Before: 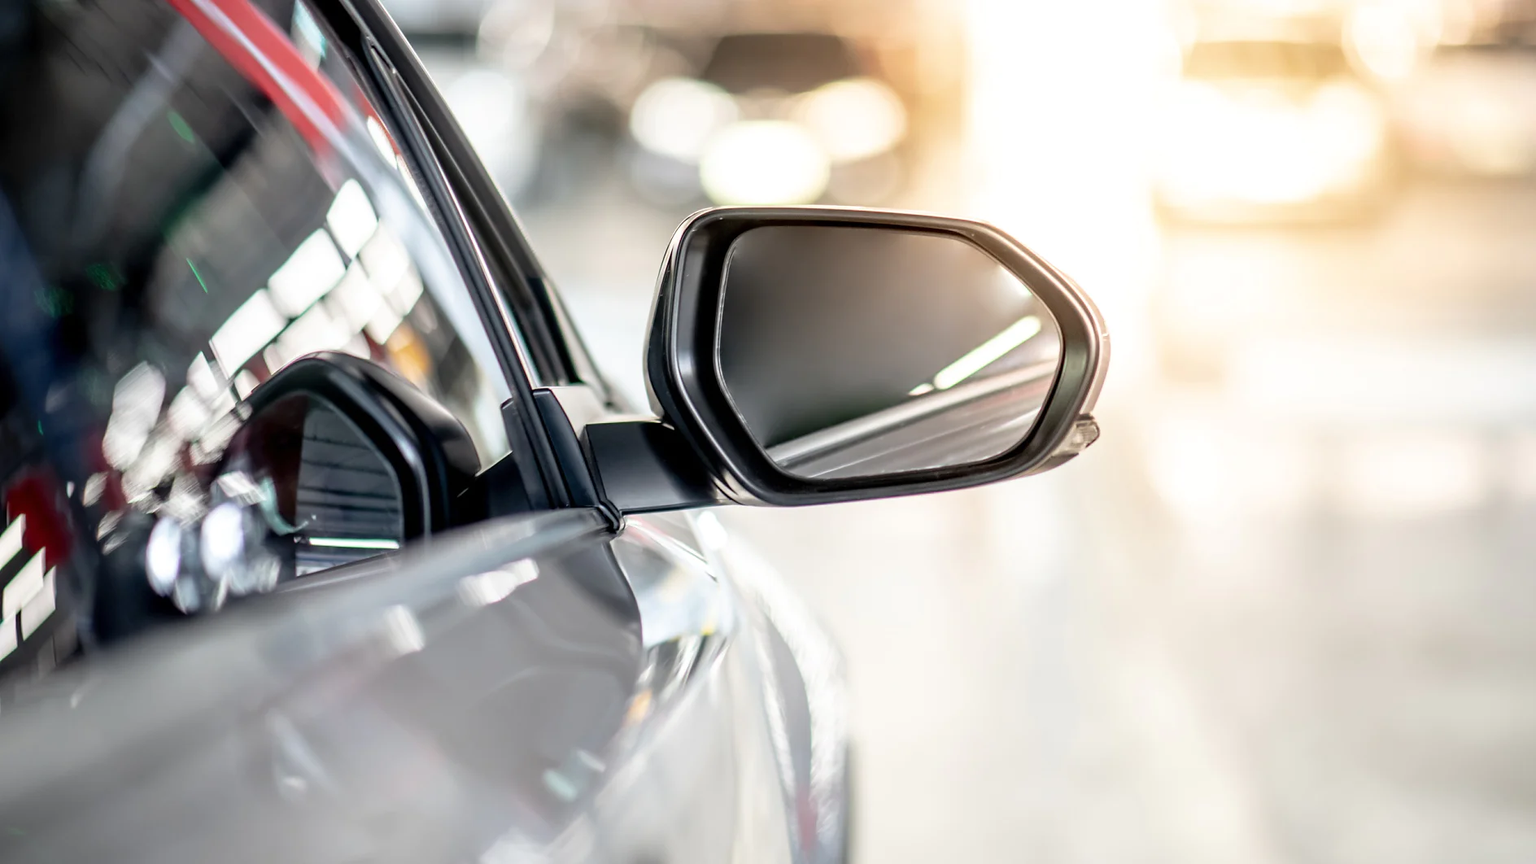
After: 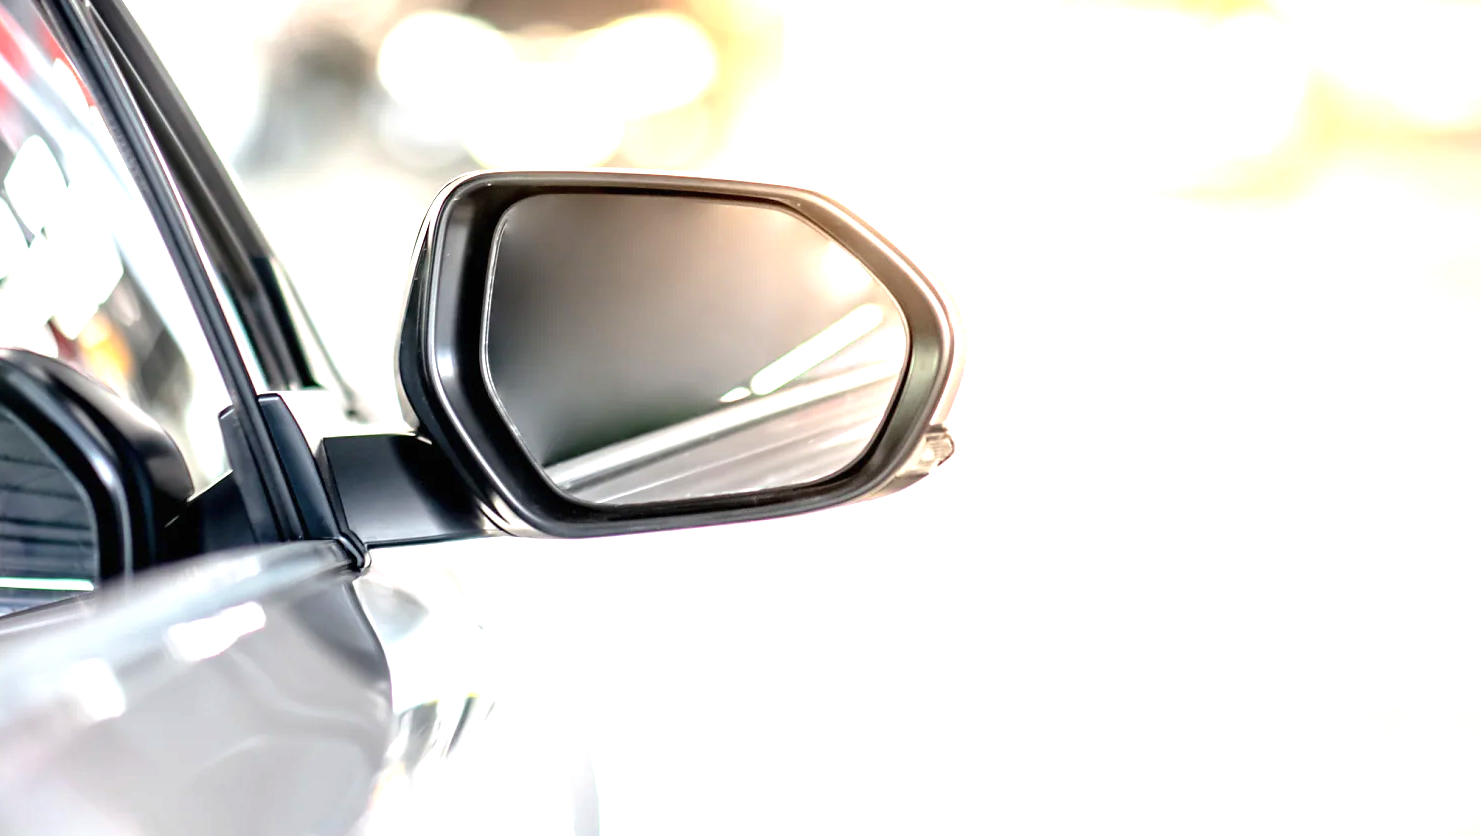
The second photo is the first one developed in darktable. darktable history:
crop and rotate: left 21.028%, top 7.936%, right 0.479%, bottom 13.311%
exposure: black level correction 0, exposure 1 EV, compensate exposure bias true, compensate highlight preservation false
